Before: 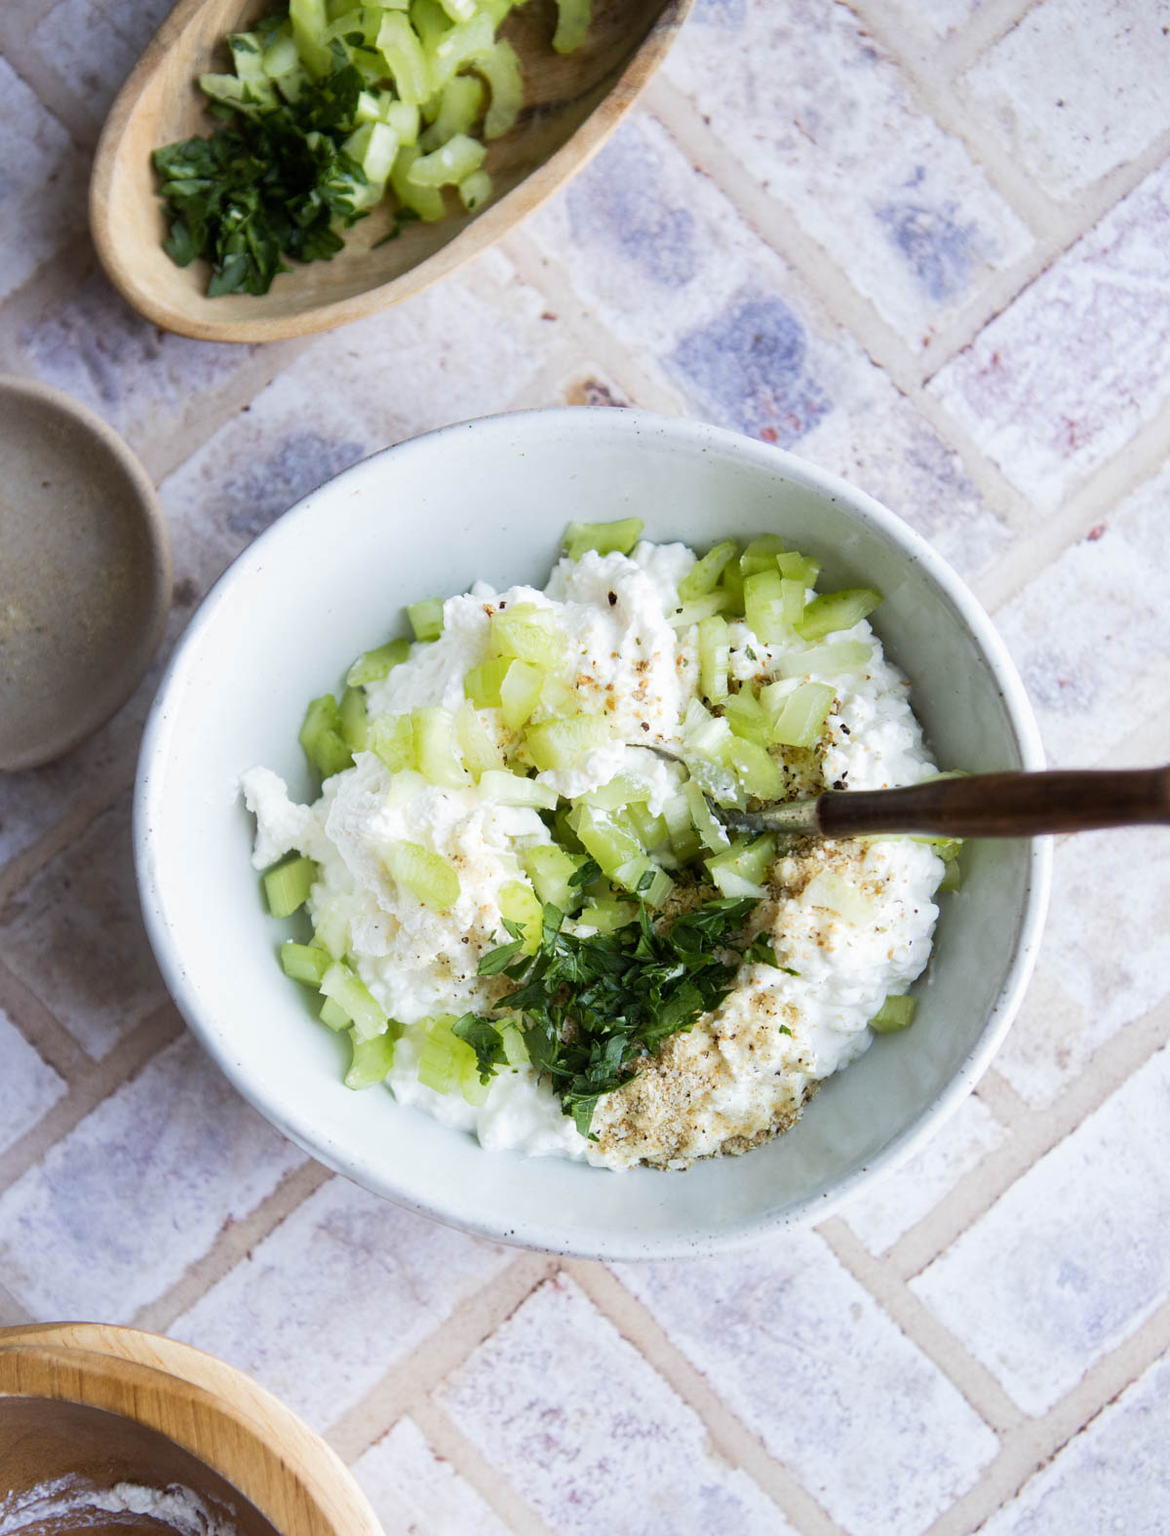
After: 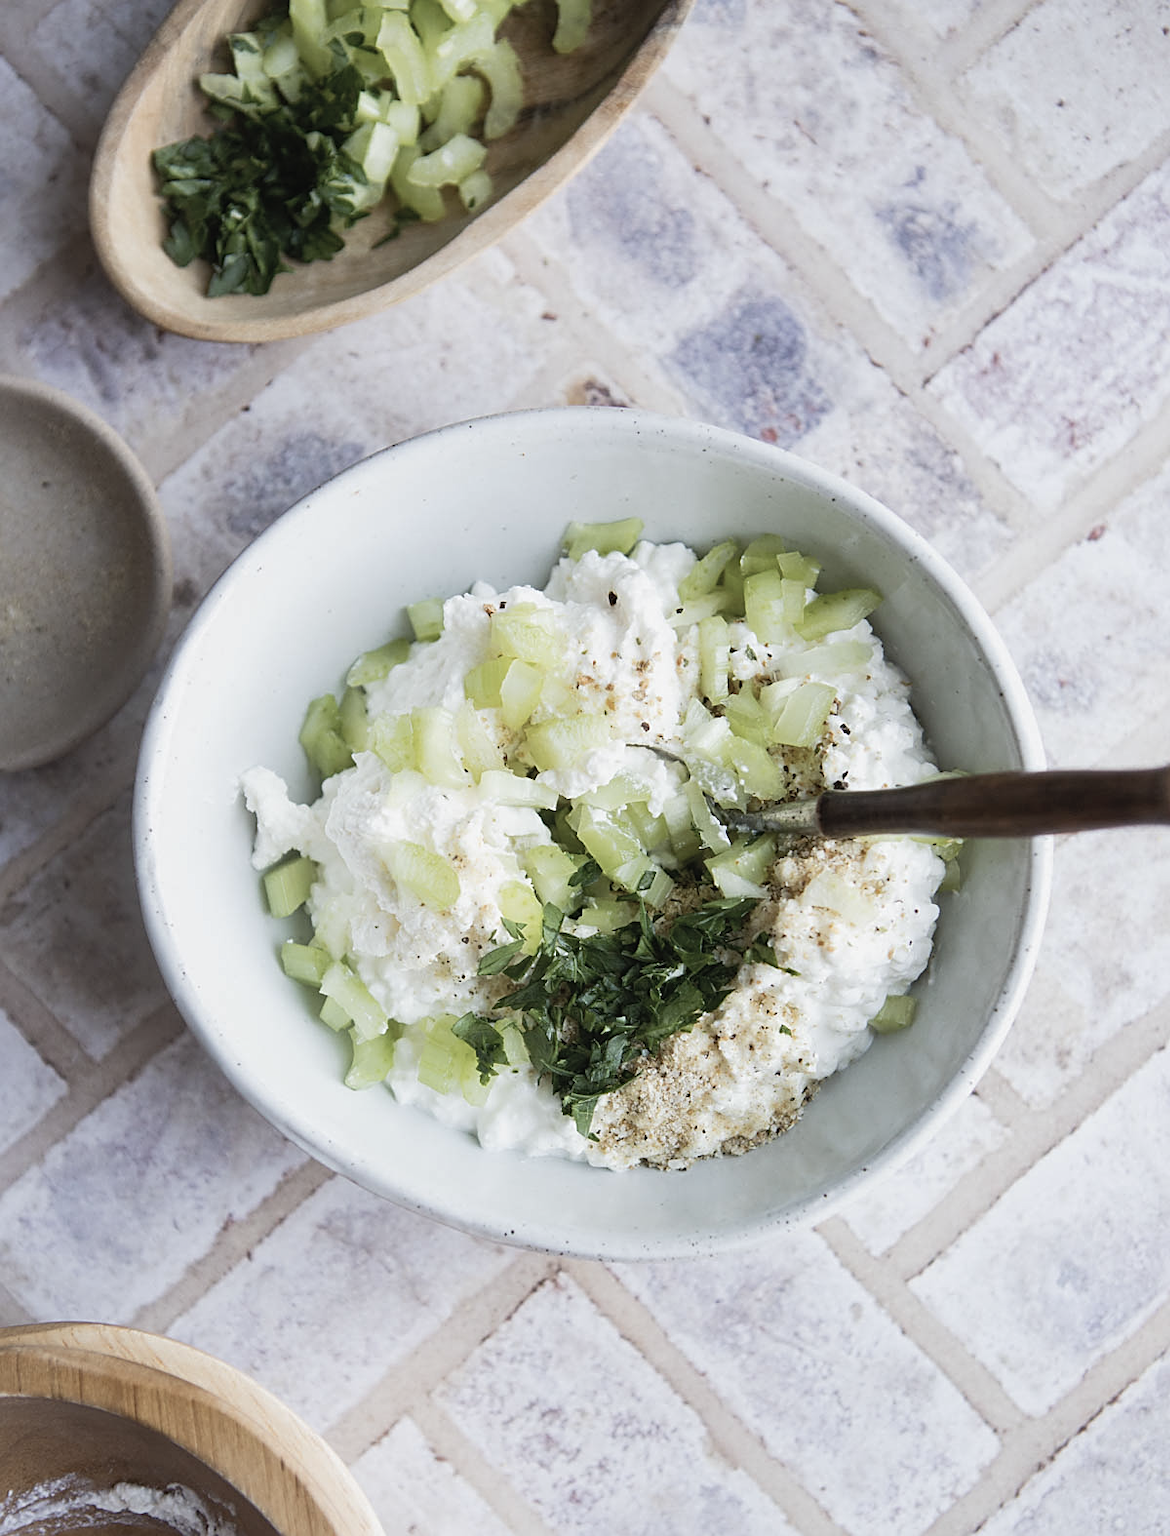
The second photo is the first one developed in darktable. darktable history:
sharpen: on, module defaults
contrast brightness saturation: contrast -0.061, saturation -0.394
